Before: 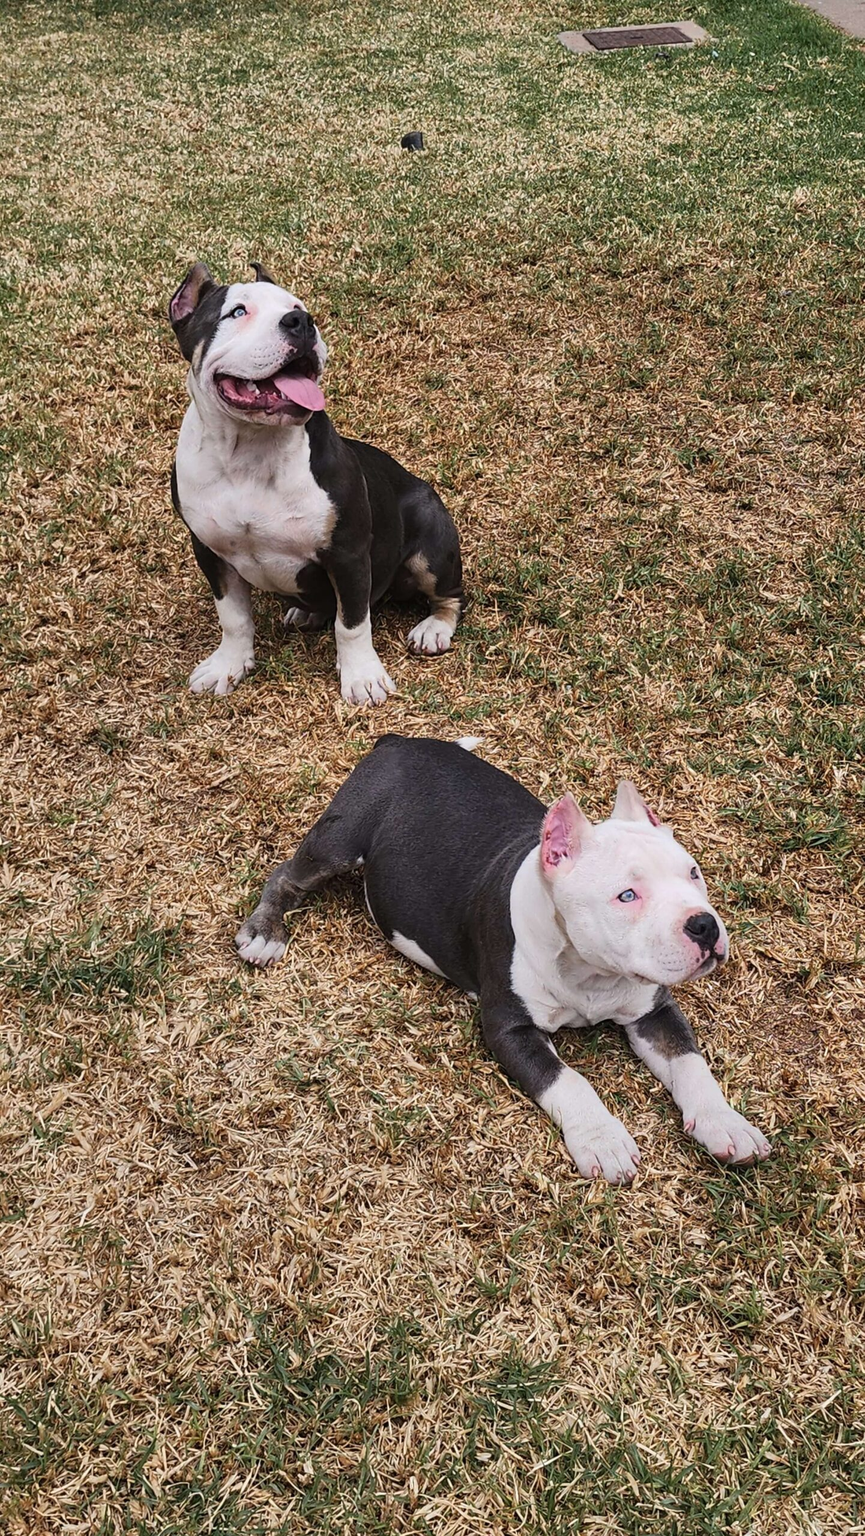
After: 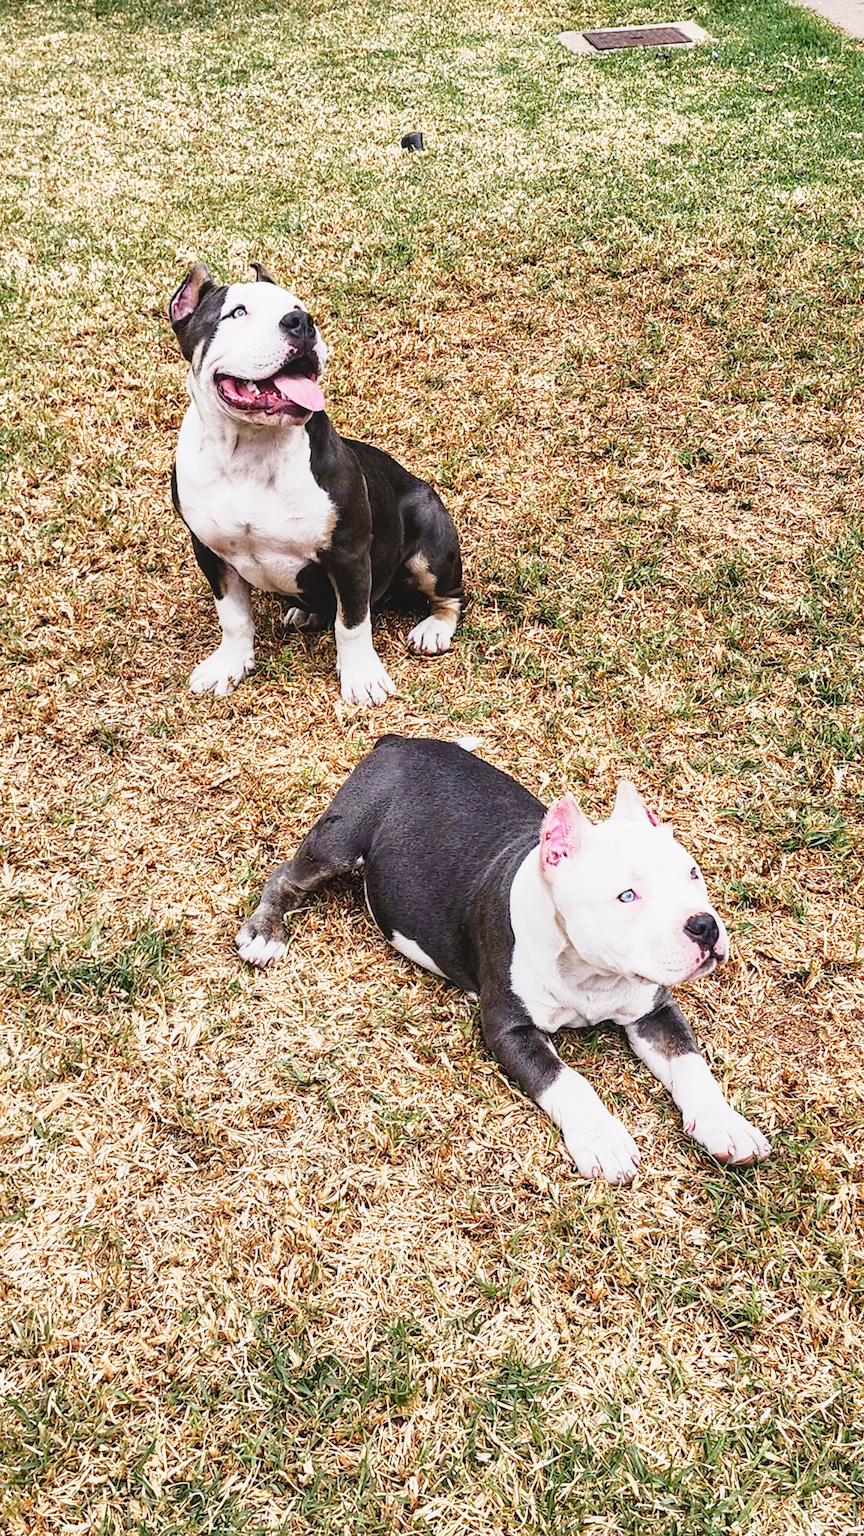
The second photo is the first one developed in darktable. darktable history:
local contrast: detail 110%
base curve: curves: ch0 [(0, 0) (0.012, 0.01) (0.073, 0.168) (0.31, 0.711) (0.645, 0.957) (1, 1)], preserve colors none
